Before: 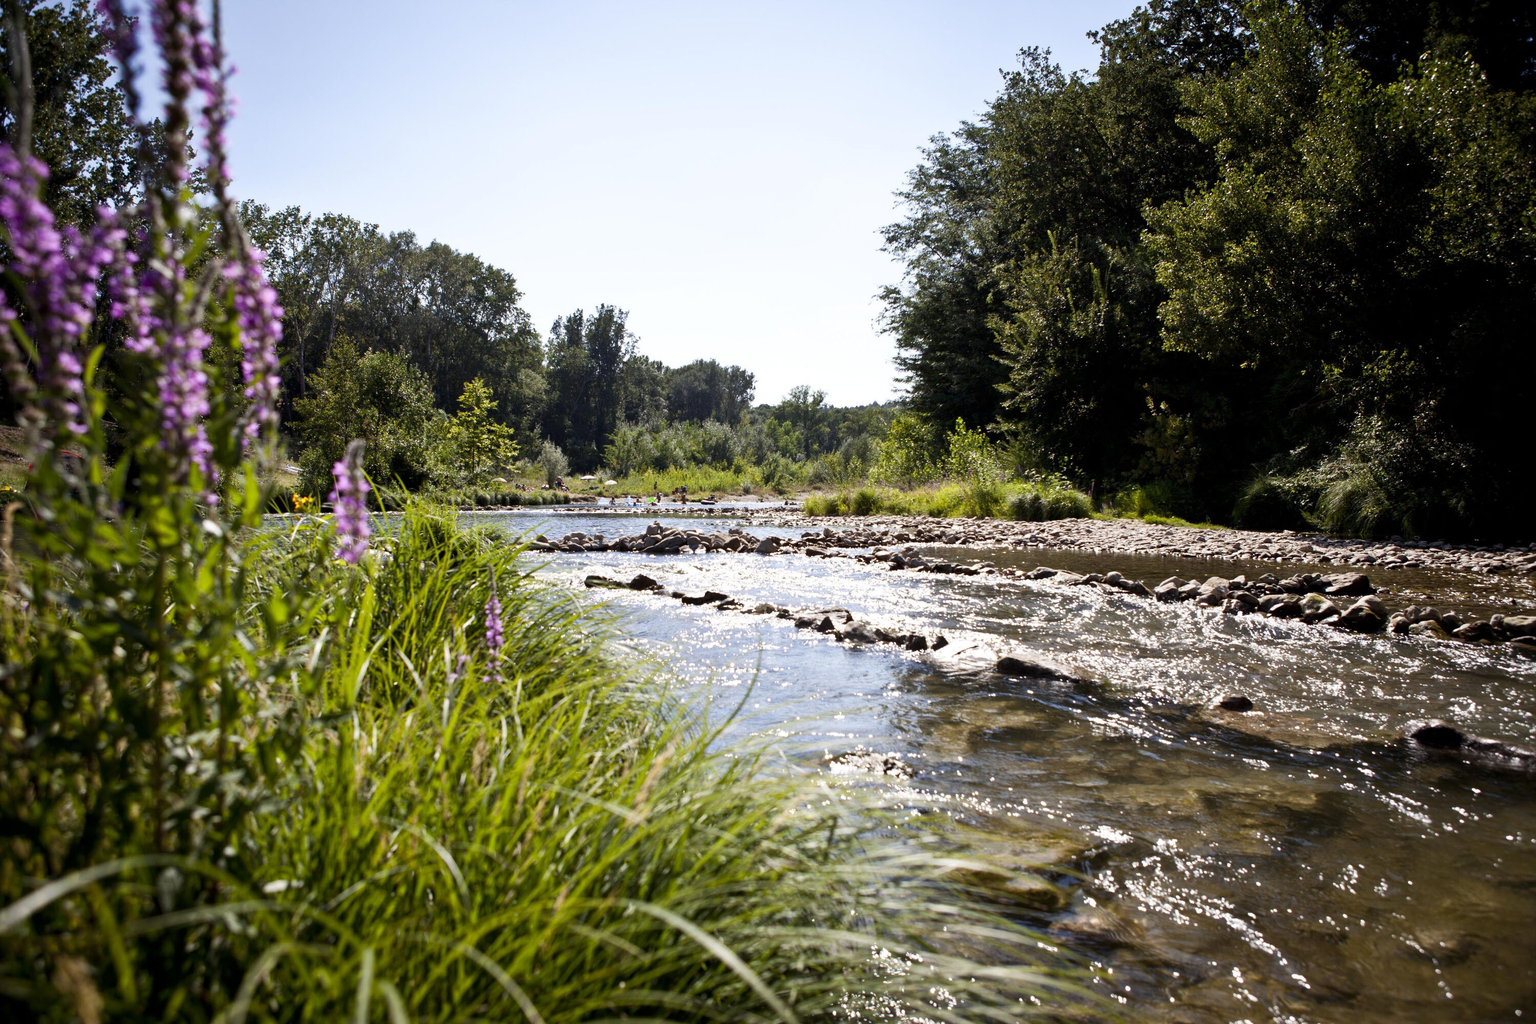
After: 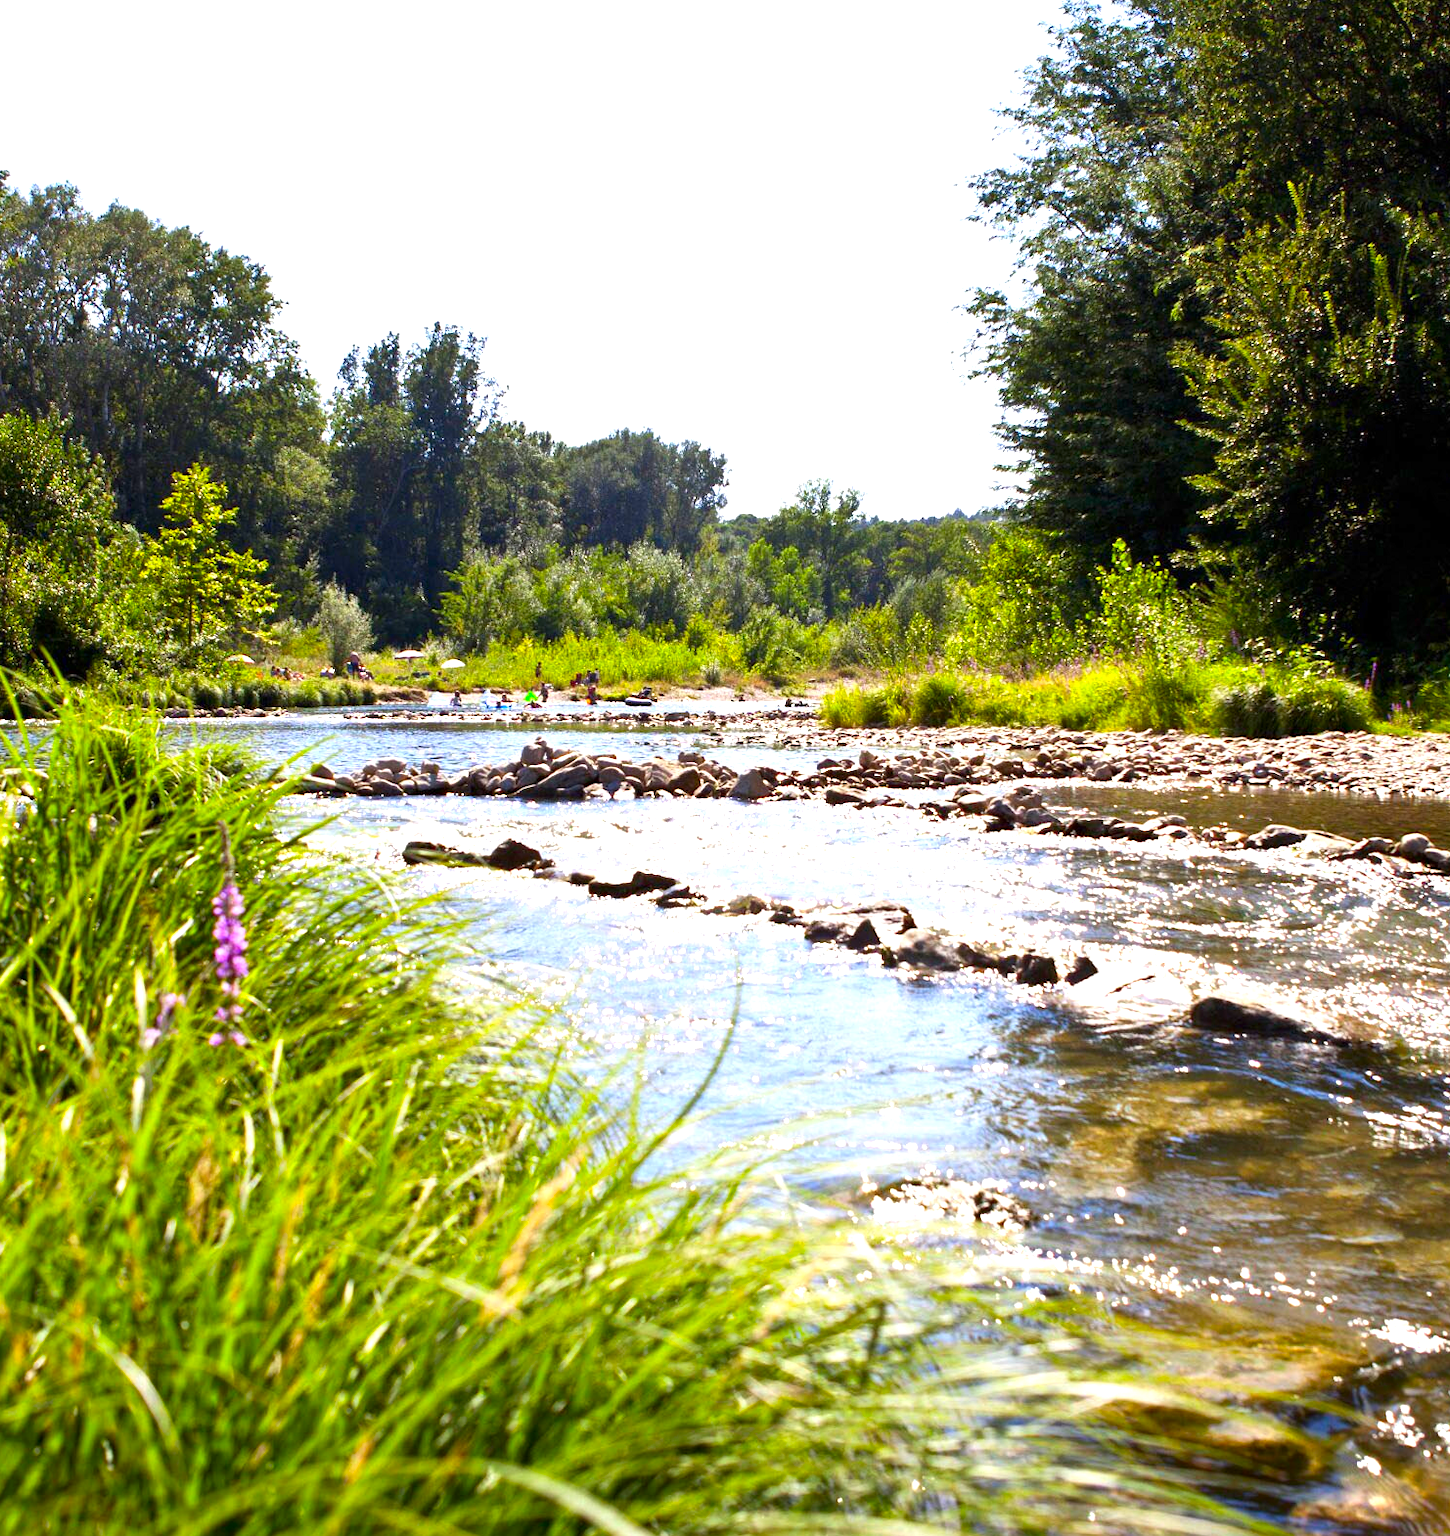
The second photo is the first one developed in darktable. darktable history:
crop and rotate: angle 0.02°, left 24.353%, top 13.219%, right 26.156%, bottom 8.224%
color correction: saturation 1.8
exposure: exposure 0.7 EV, compensate highlight preservation false
